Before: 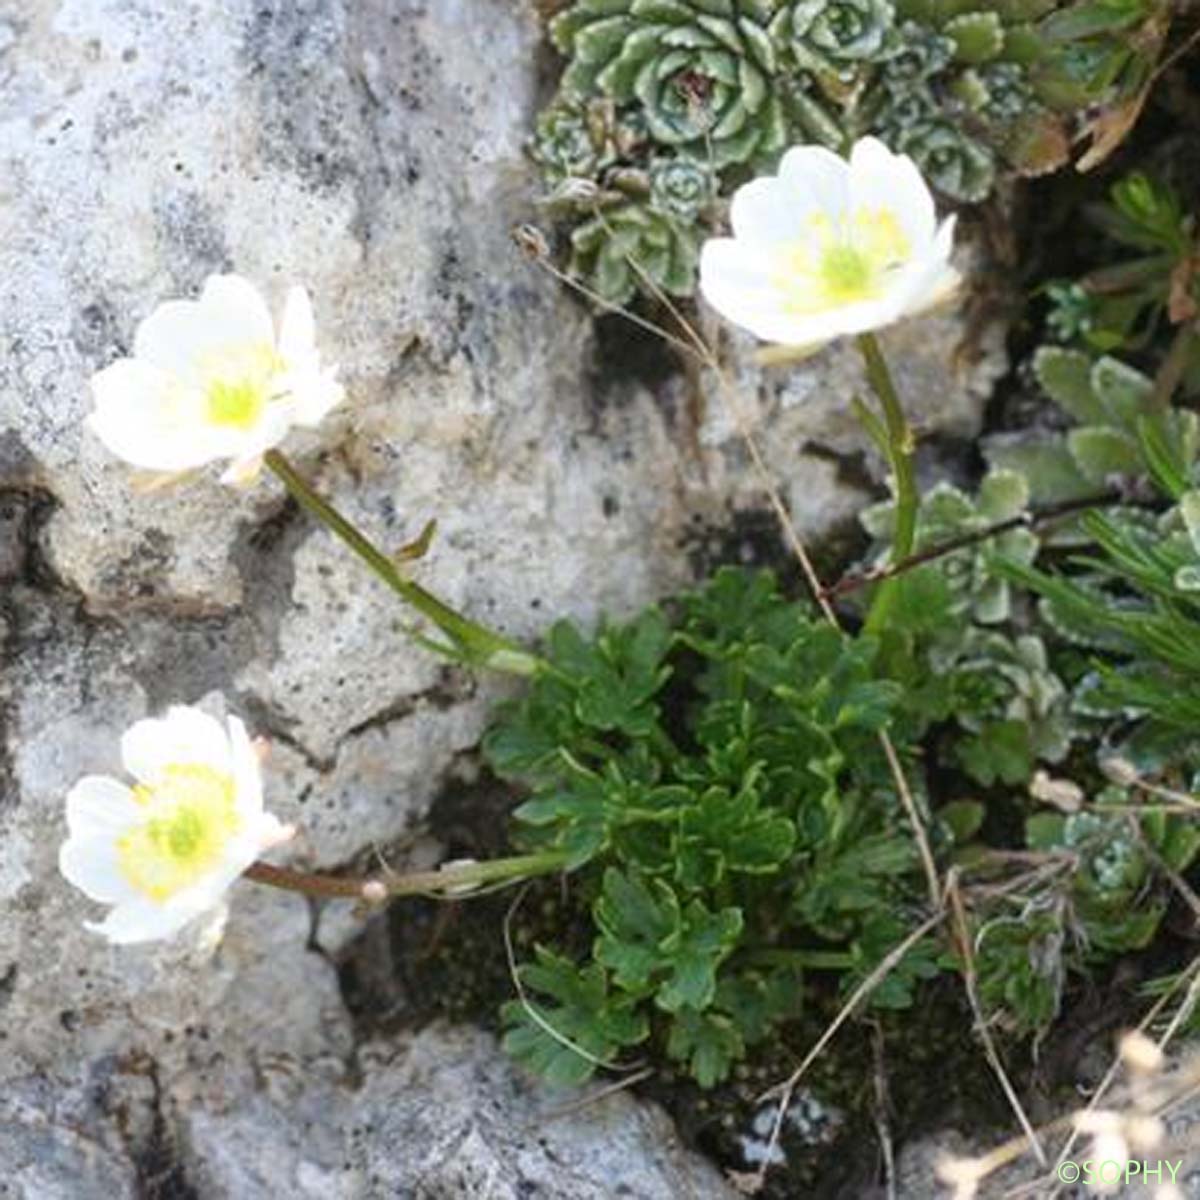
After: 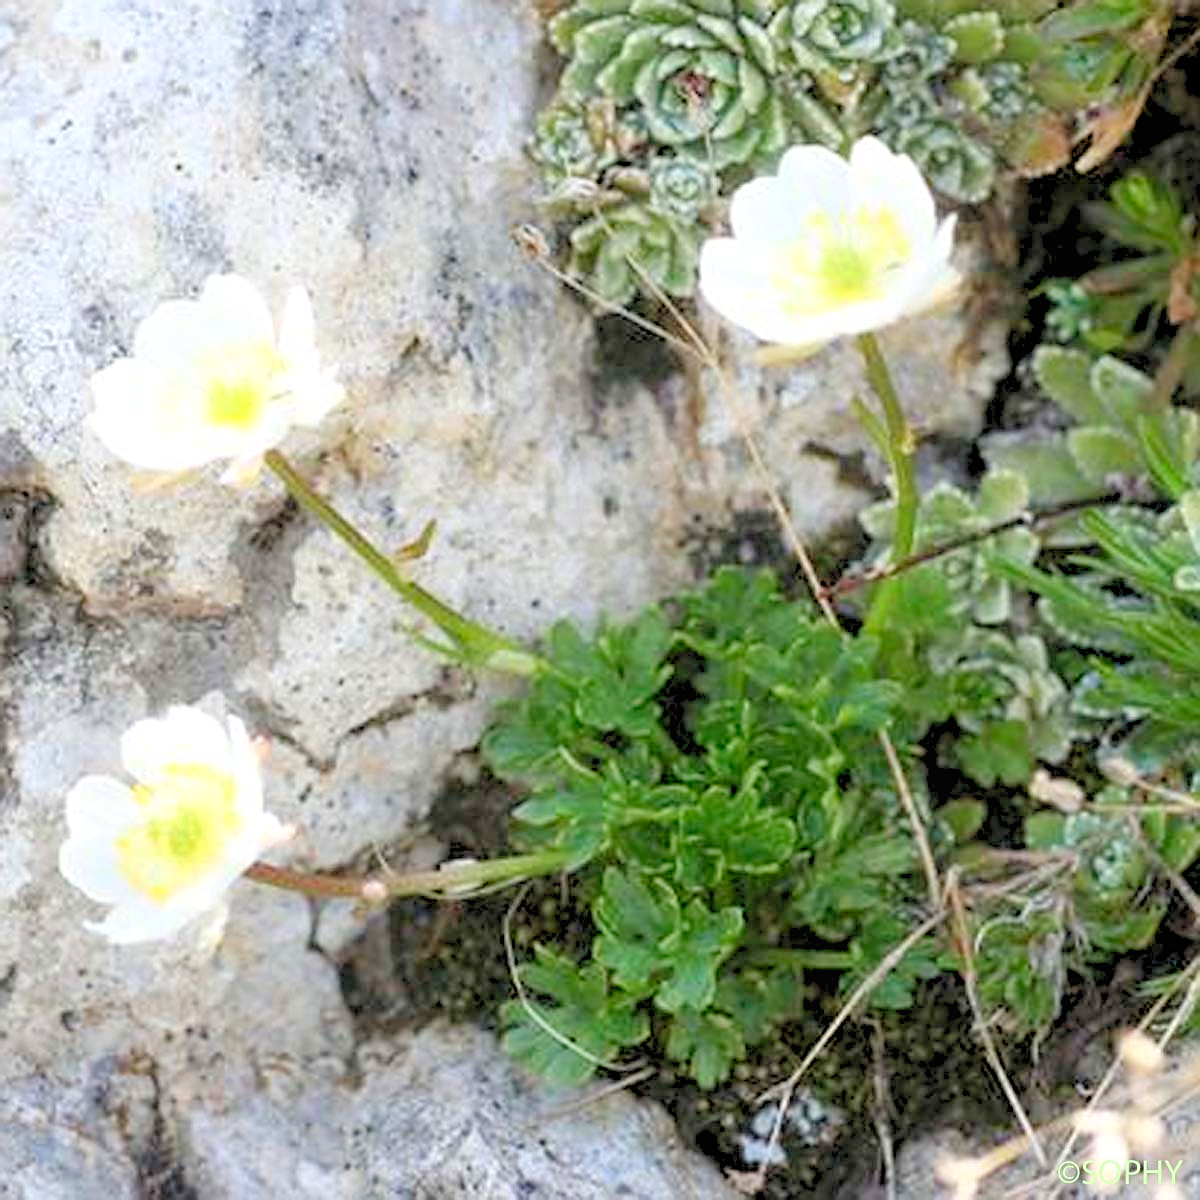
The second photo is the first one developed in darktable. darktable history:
local contrast: mode bilateral grid, contrast 99, coarseness 100, detail 92%, midtone range 0.2
levels: levels [0.072, 0.414, 0.976]
sharpen: radius 1.978
